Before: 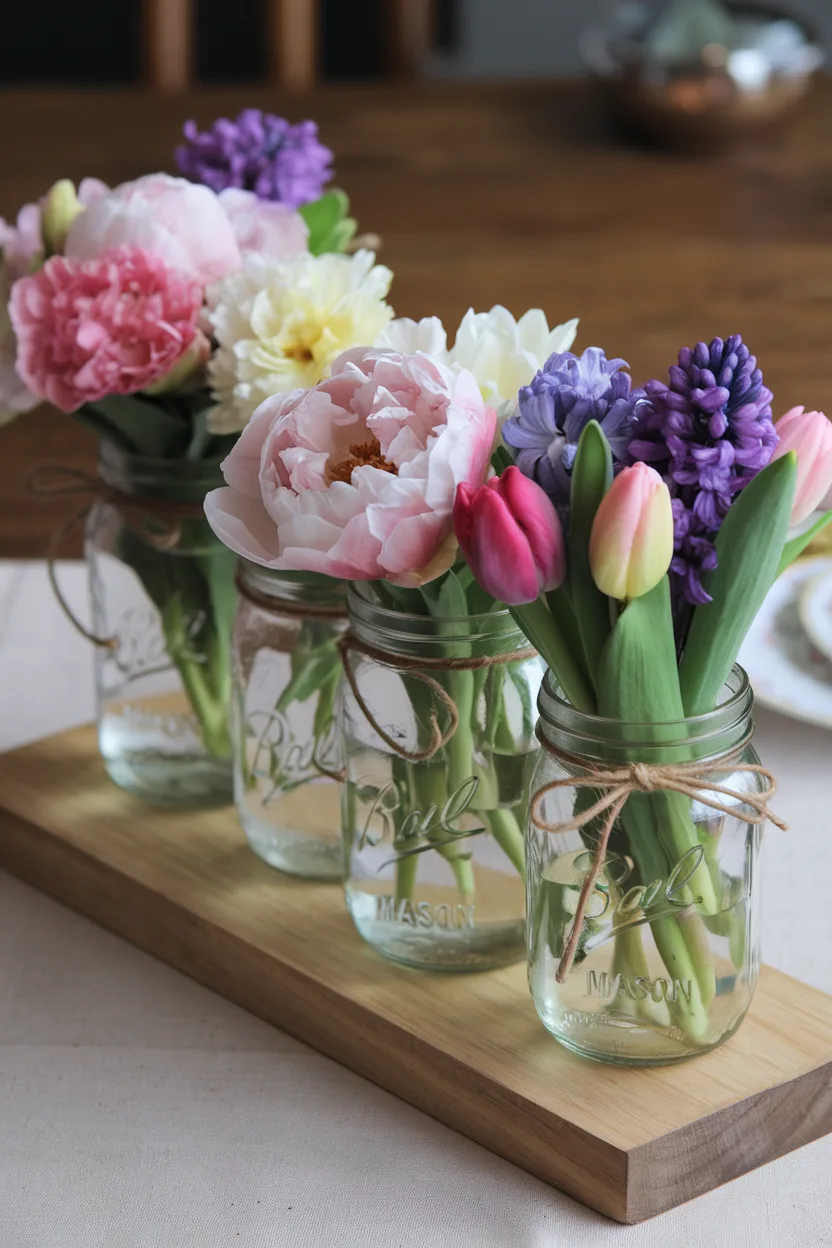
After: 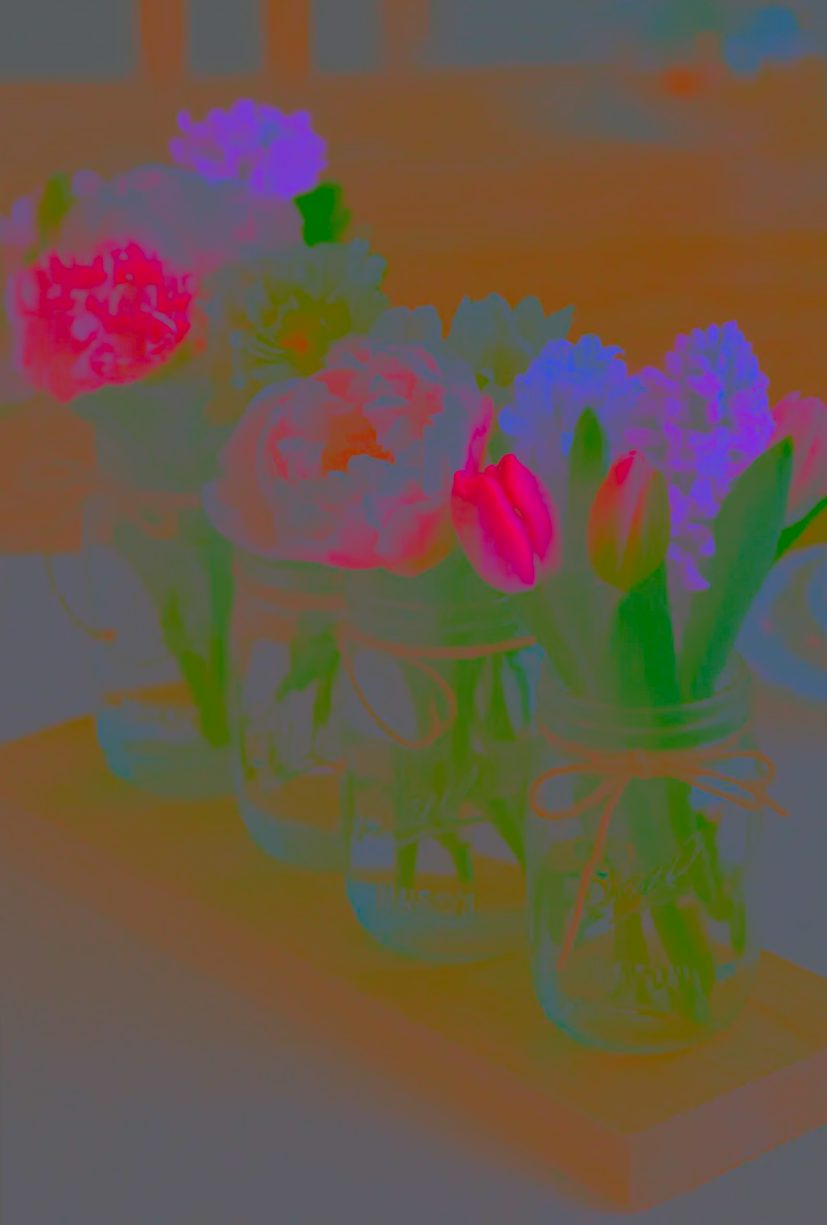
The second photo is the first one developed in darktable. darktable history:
rotate and perspective: rotation -0.45°, automatic cropping original format, crop left 0.008, crop right 0.992, crop top 0.012, crop bottom 0.988
contrast brightness saturation: contrast -0.99, brightness -0.17, saturation 0.75
